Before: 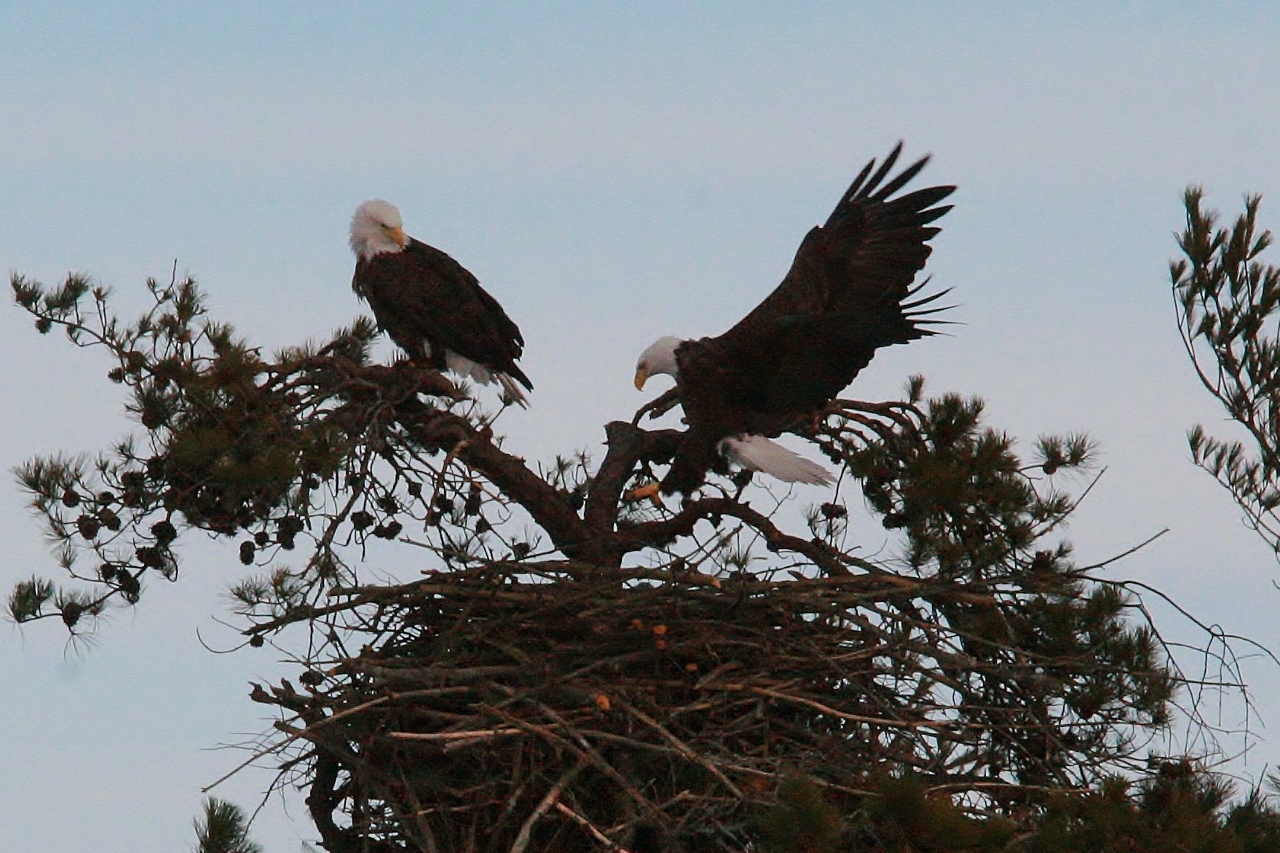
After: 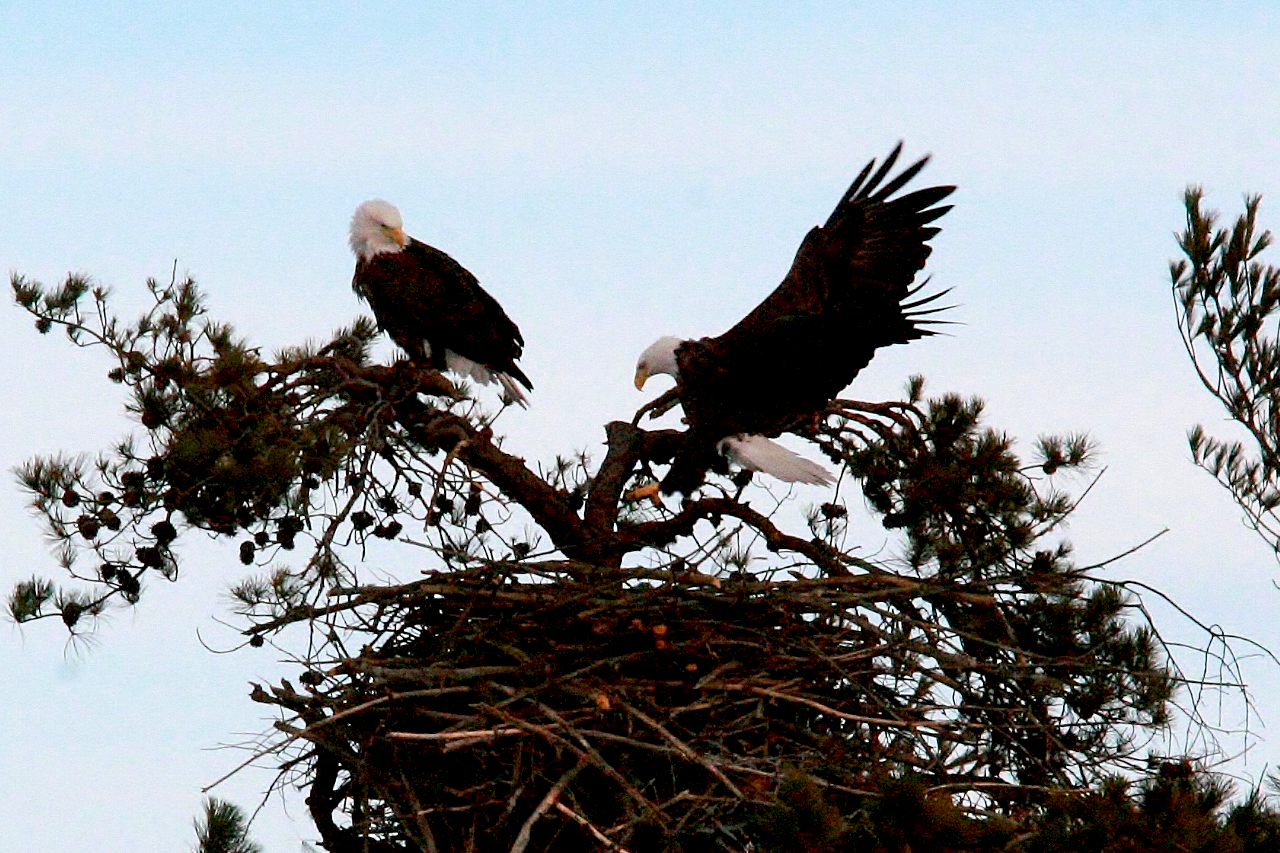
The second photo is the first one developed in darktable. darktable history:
exposure: black level correction 0.012, exposure 0.694 EV, compensate exposure bias true, compensate highlight preservation false
